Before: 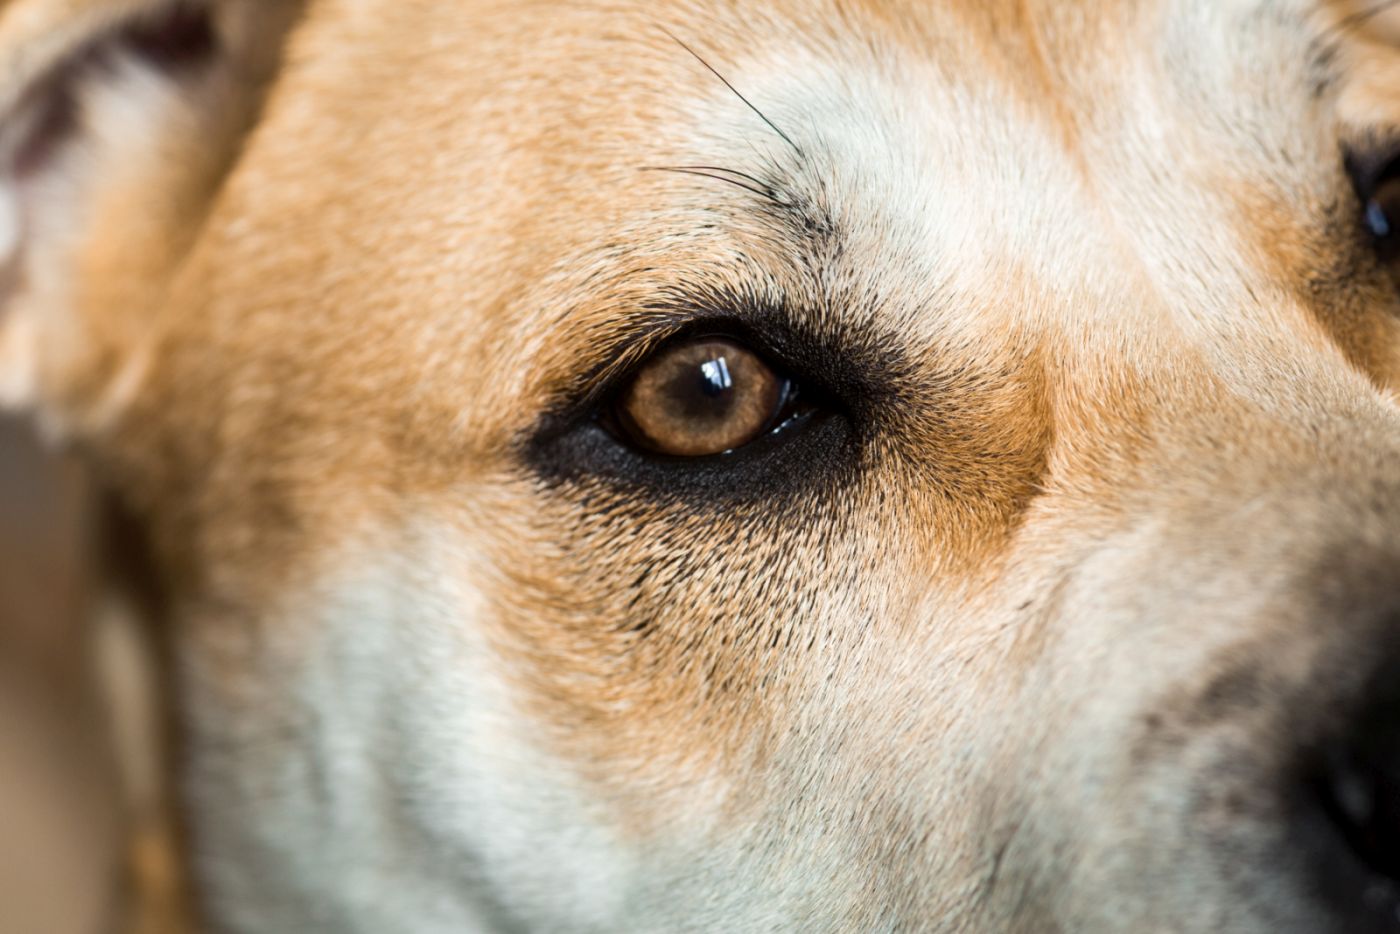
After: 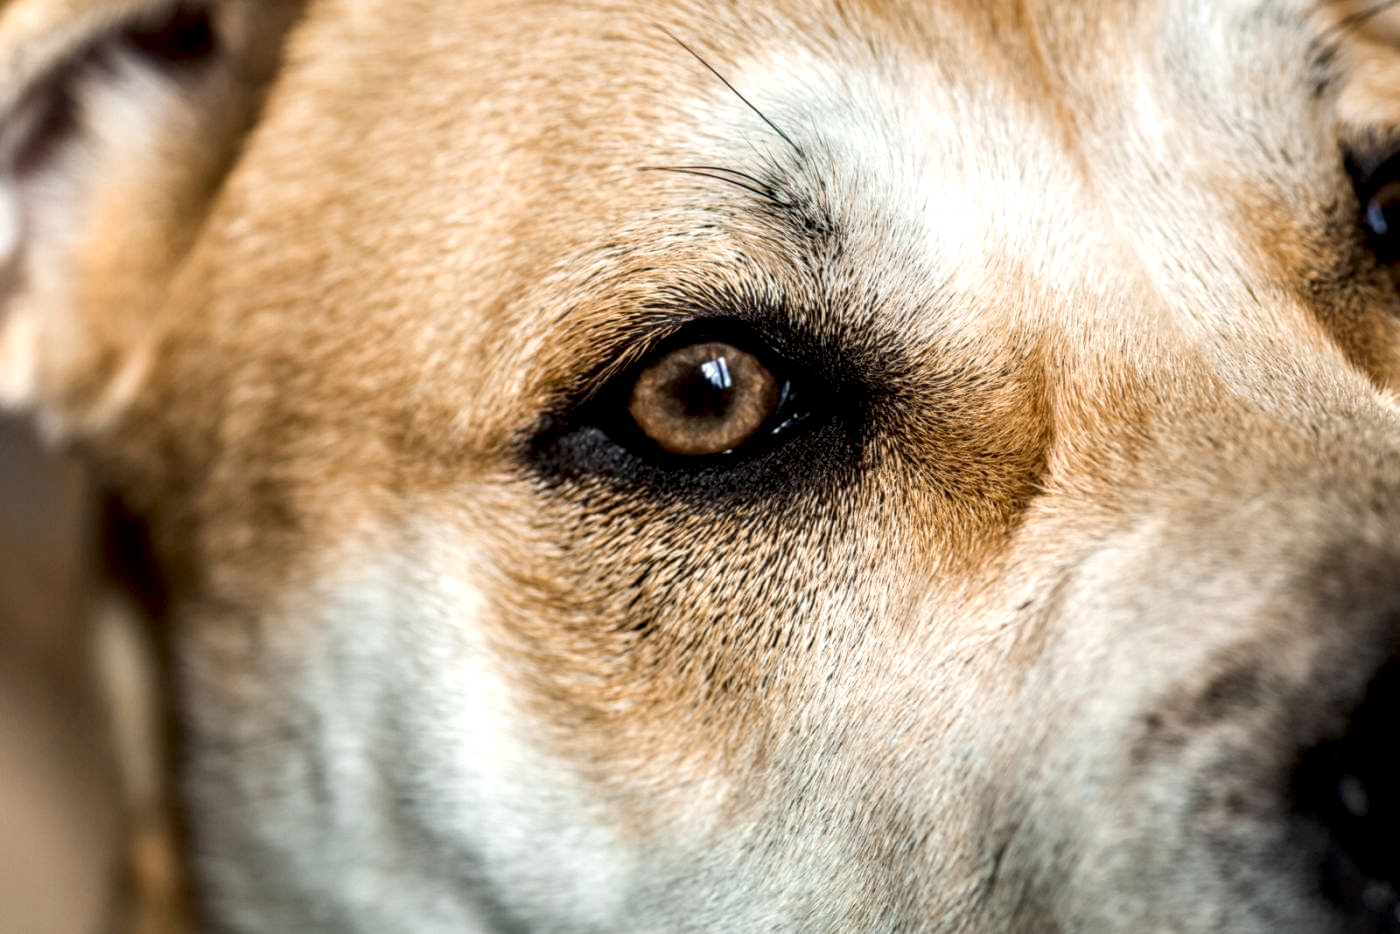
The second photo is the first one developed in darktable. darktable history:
local contrast: highlights 60%, shadows 64%, detail 160%
